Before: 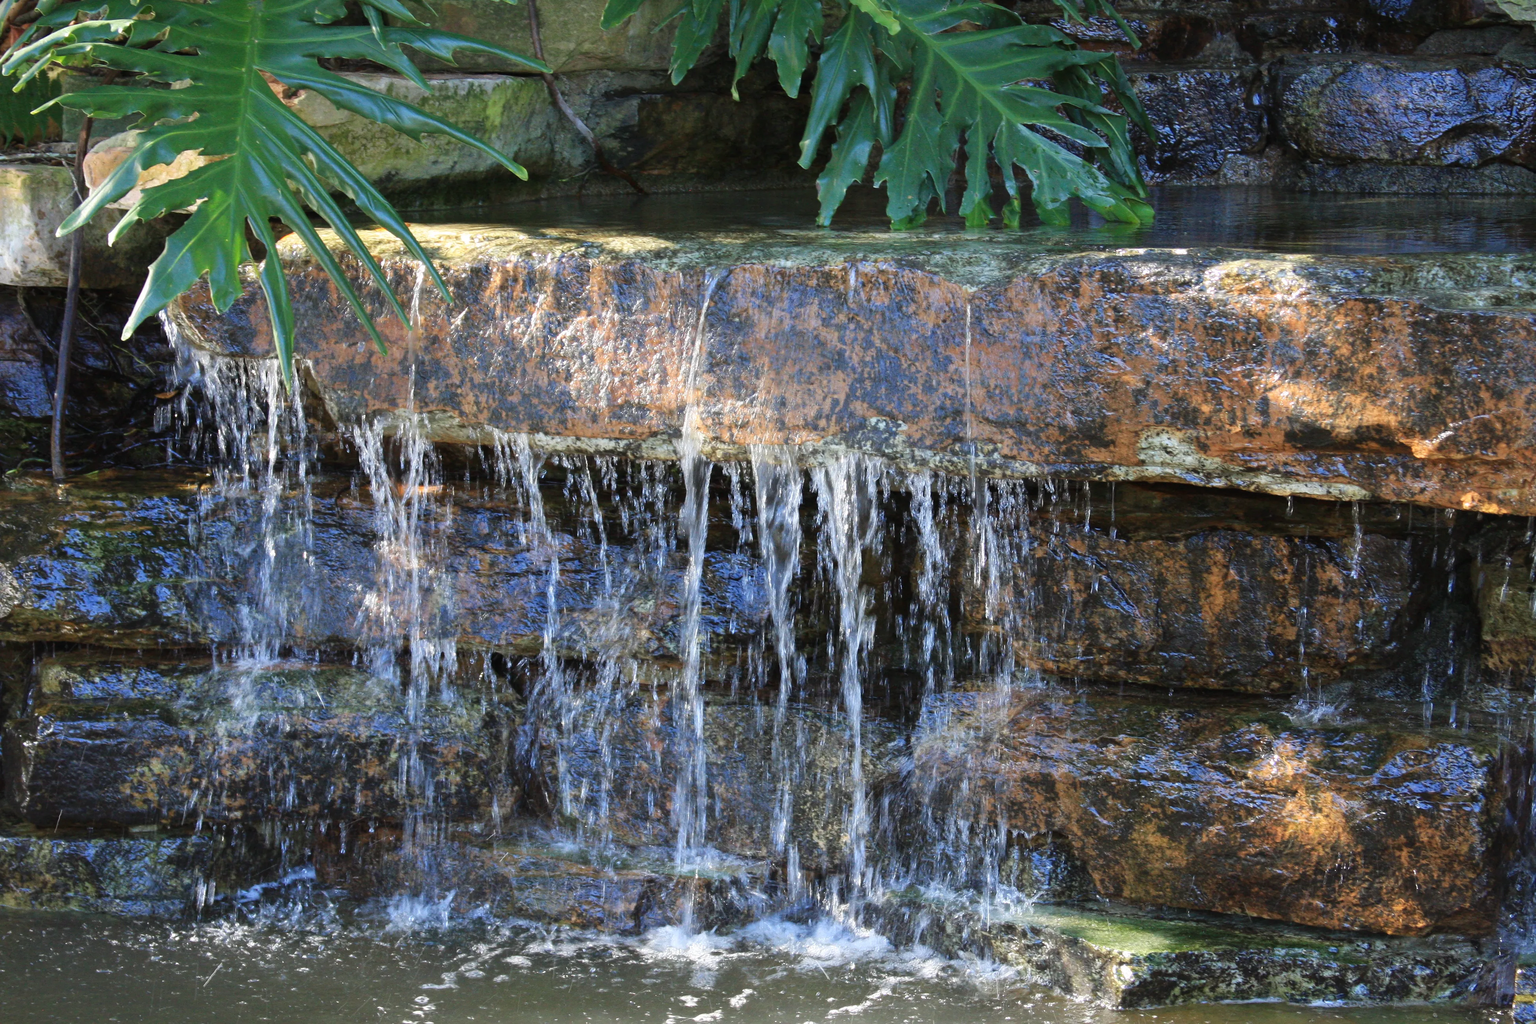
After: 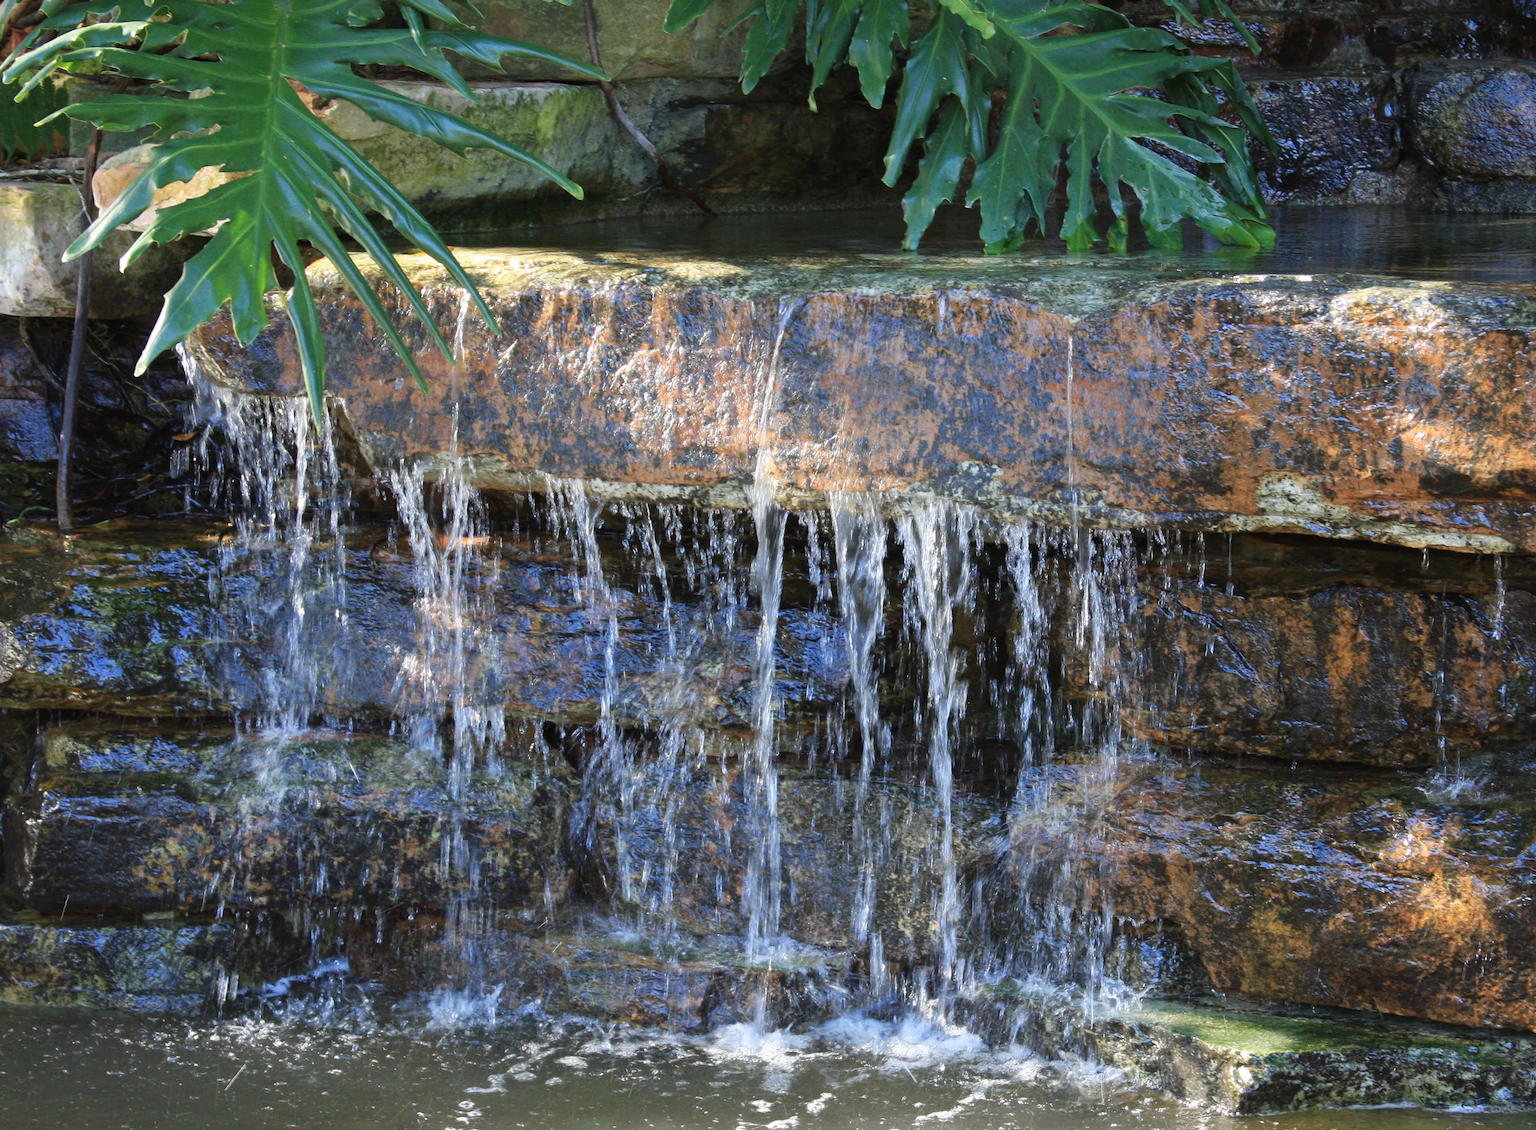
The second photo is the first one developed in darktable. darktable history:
crop: right 9.486%, bottom 0.034%
